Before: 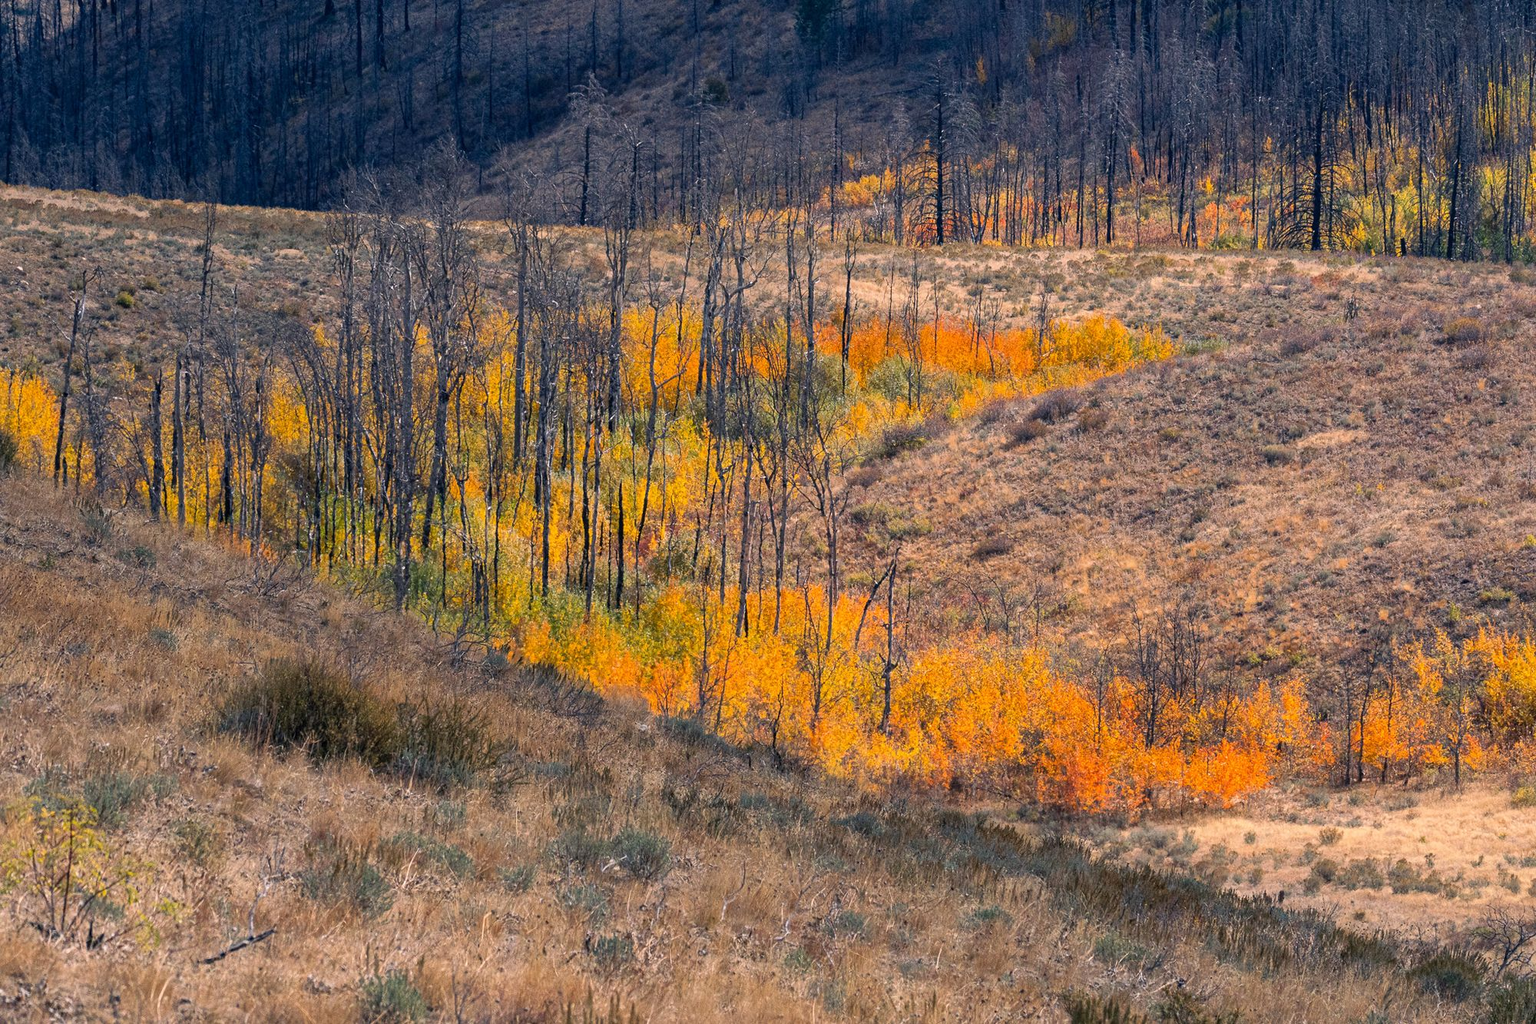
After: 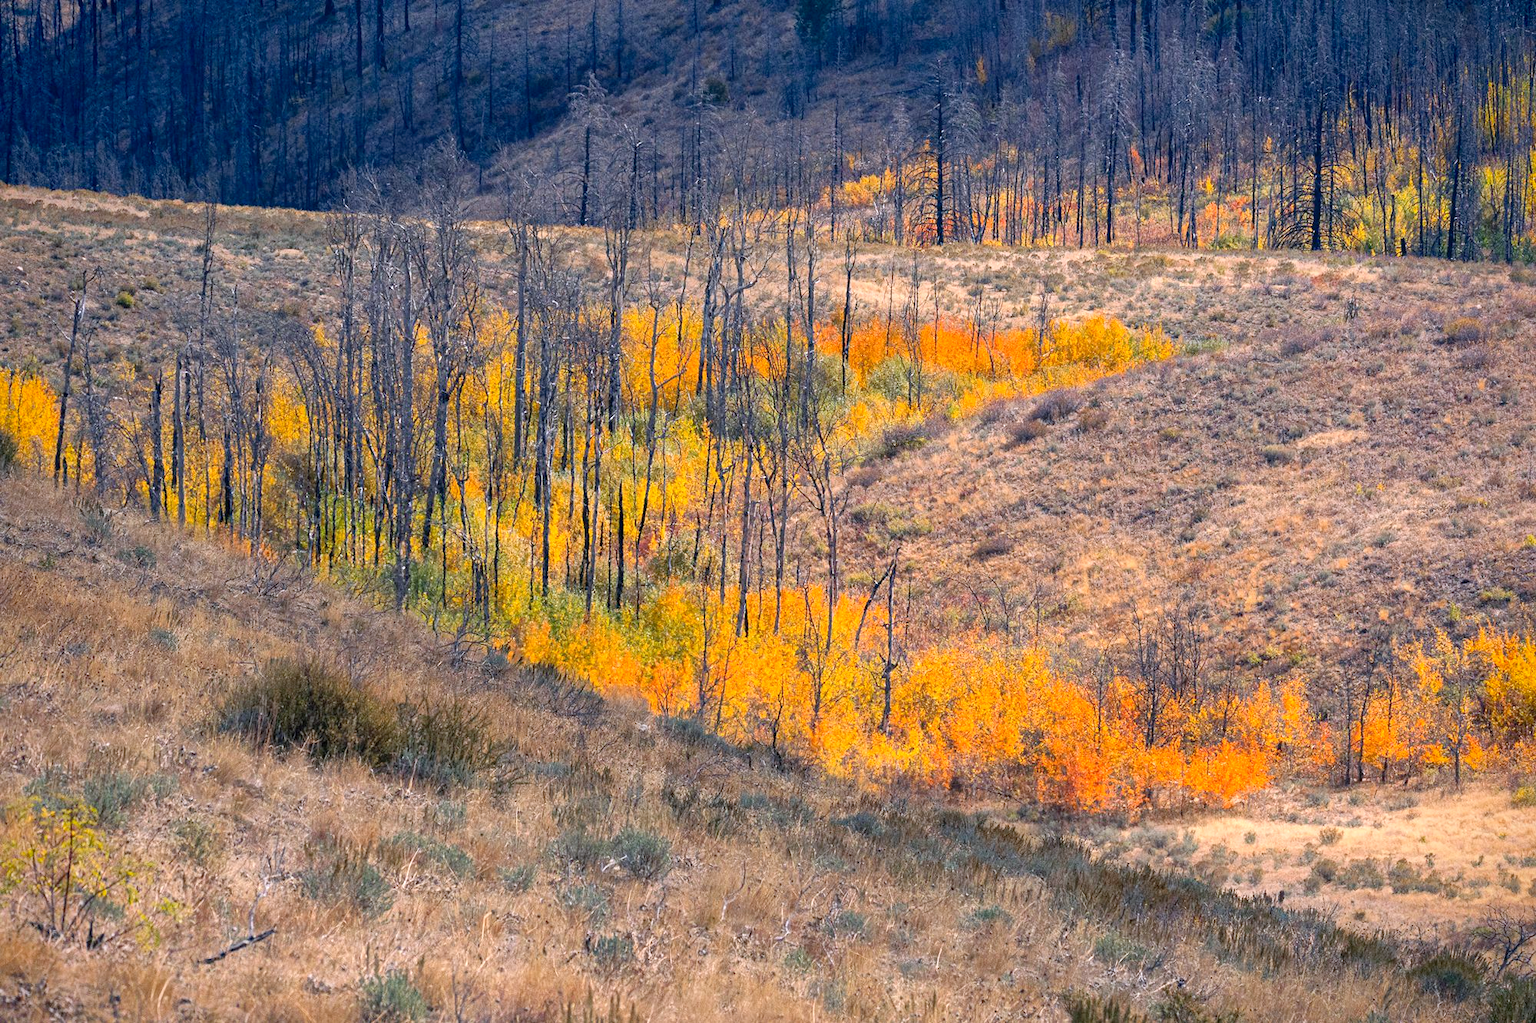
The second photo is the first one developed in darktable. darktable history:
vignetting: fall-off start 88.53%, fall-off radius 44.2%, saturation 0.376, width/height ratio 1.161
white balance: red 0.974, blue 1.044
levels: levels [0, 0.435, 0.917]
